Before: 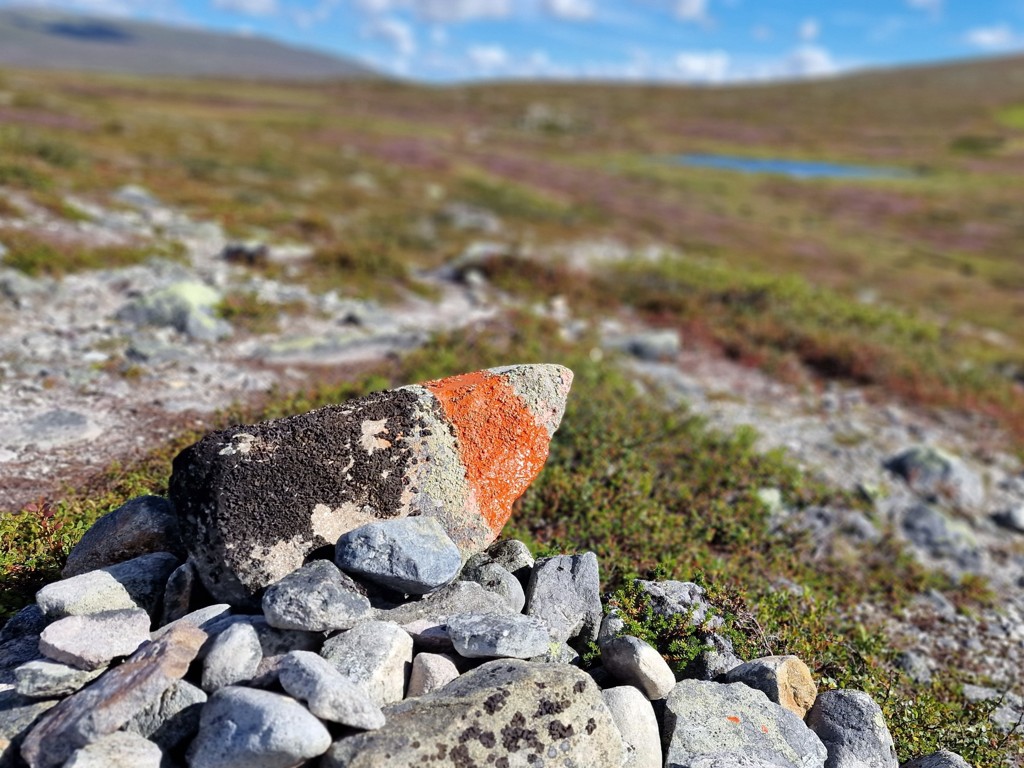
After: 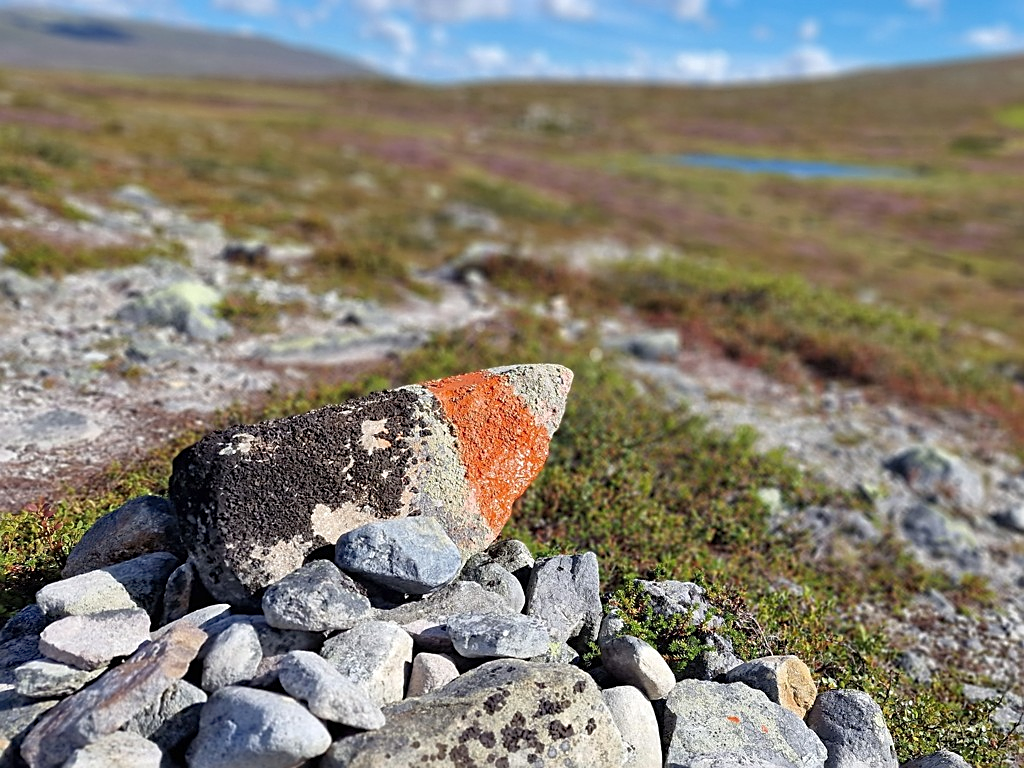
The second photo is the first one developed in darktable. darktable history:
shadows and highlights: shadows 43.01, highlights 7.88
sharpen: on, module defaults
